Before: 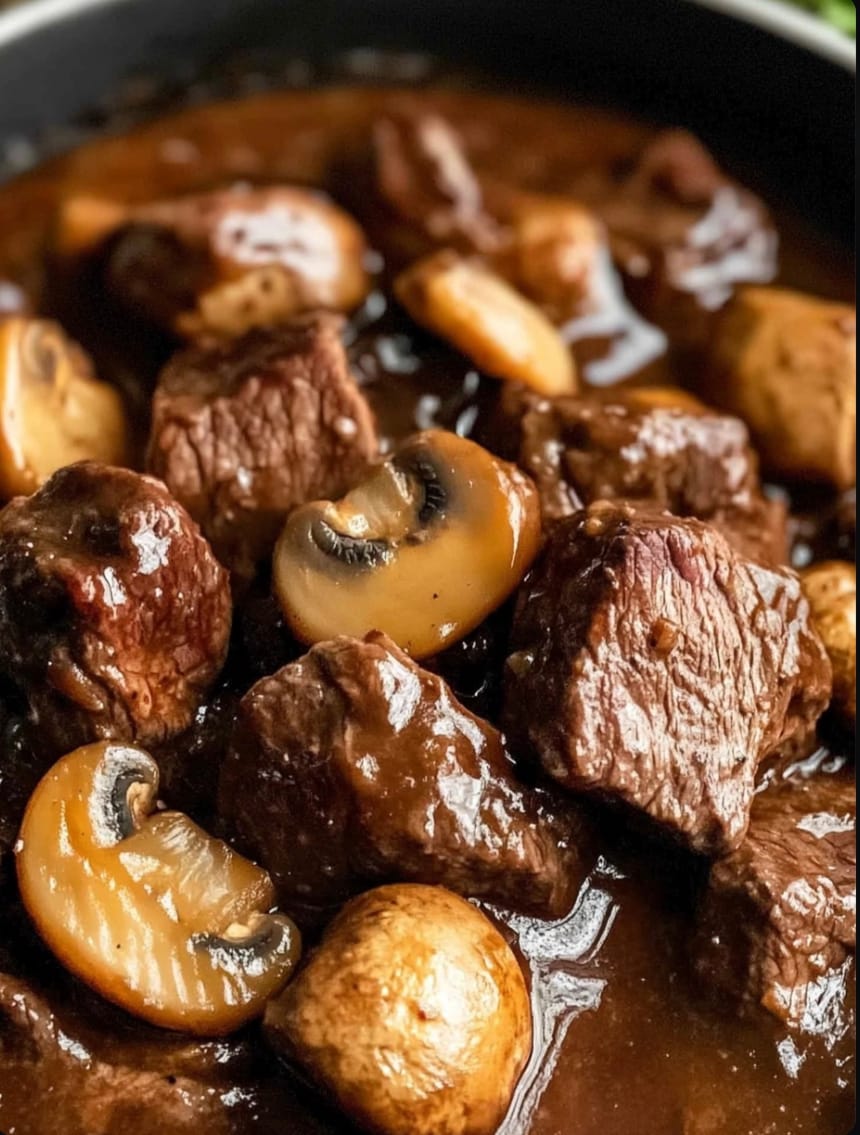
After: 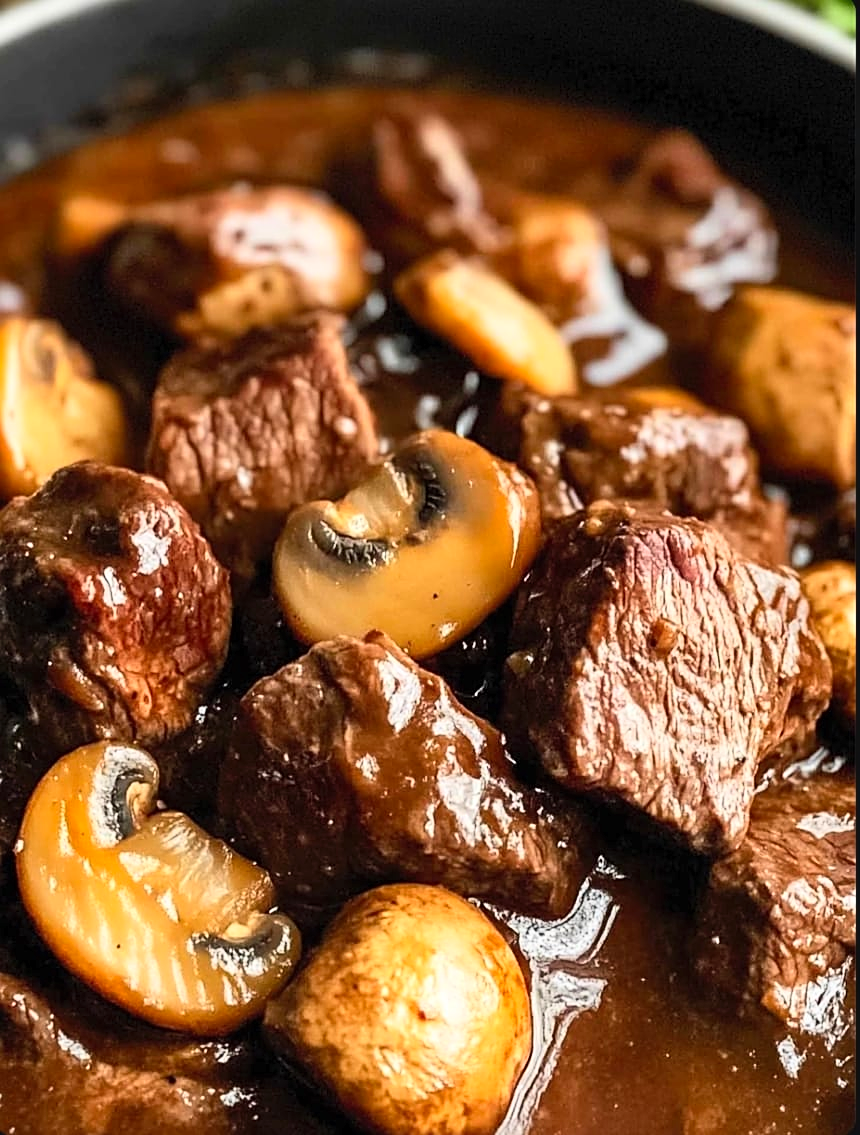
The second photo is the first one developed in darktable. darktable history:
contrast brightness saturation: contrast 0.201, brightness 0.169, saturation 0.217
sharpen: on, module defaults
